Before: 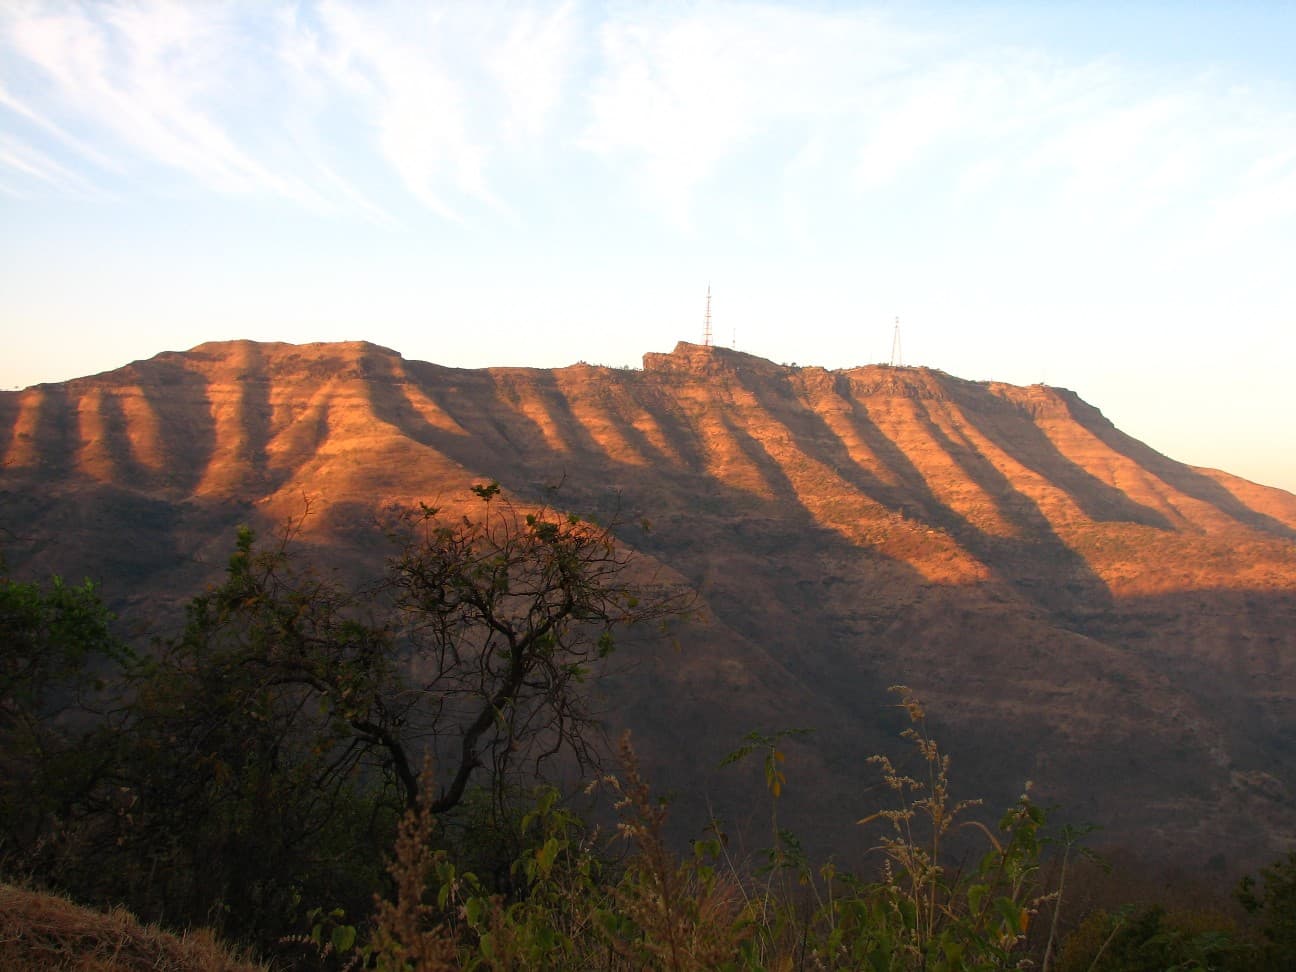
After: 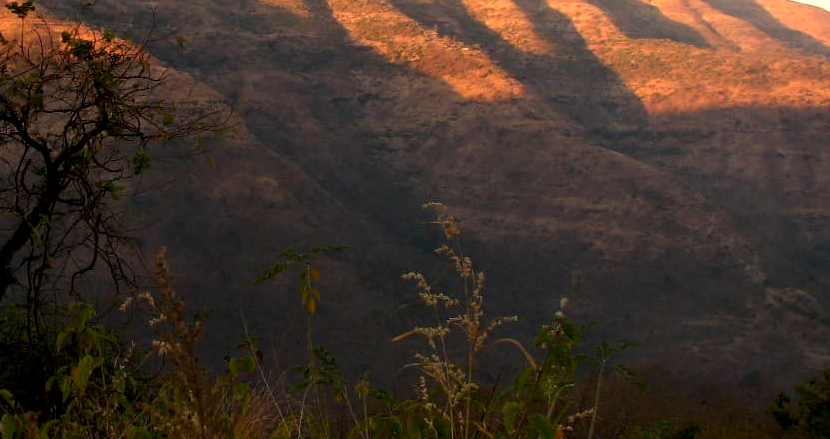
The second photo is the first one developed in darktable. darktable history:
tone equalizer: -8 EV -0.432 EV, -7 EV -0.358 EV, -6 EV -0.364 EV, -5 EV -0.256 EV, -3 EV 0.209 EV, -2 EV 0.338 EV, -1 EV 0.384 EV, +0 EV 0.419 EV, edges refinement/feathering 500, mask exposure compensation -1.57 EV, preserve details no
crop and rotate: left 35.888%, top 49.884%, bottom 4.909%
exposure: black level correction 0.008, exposure 0.097 EV, compensate highlight preservation false
